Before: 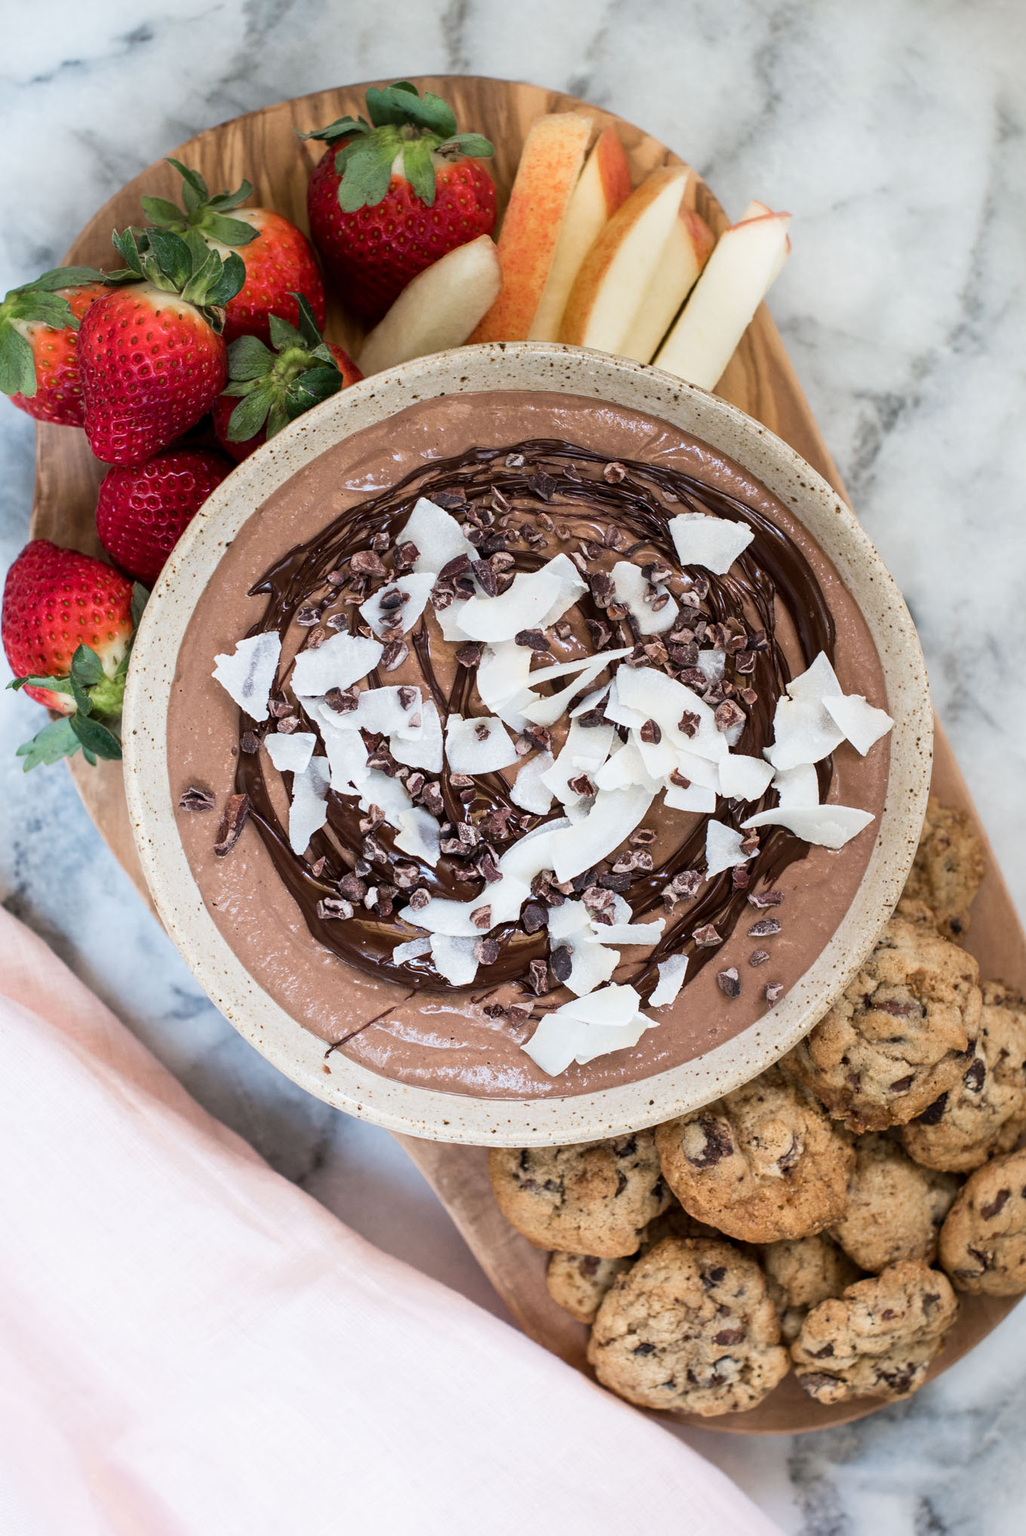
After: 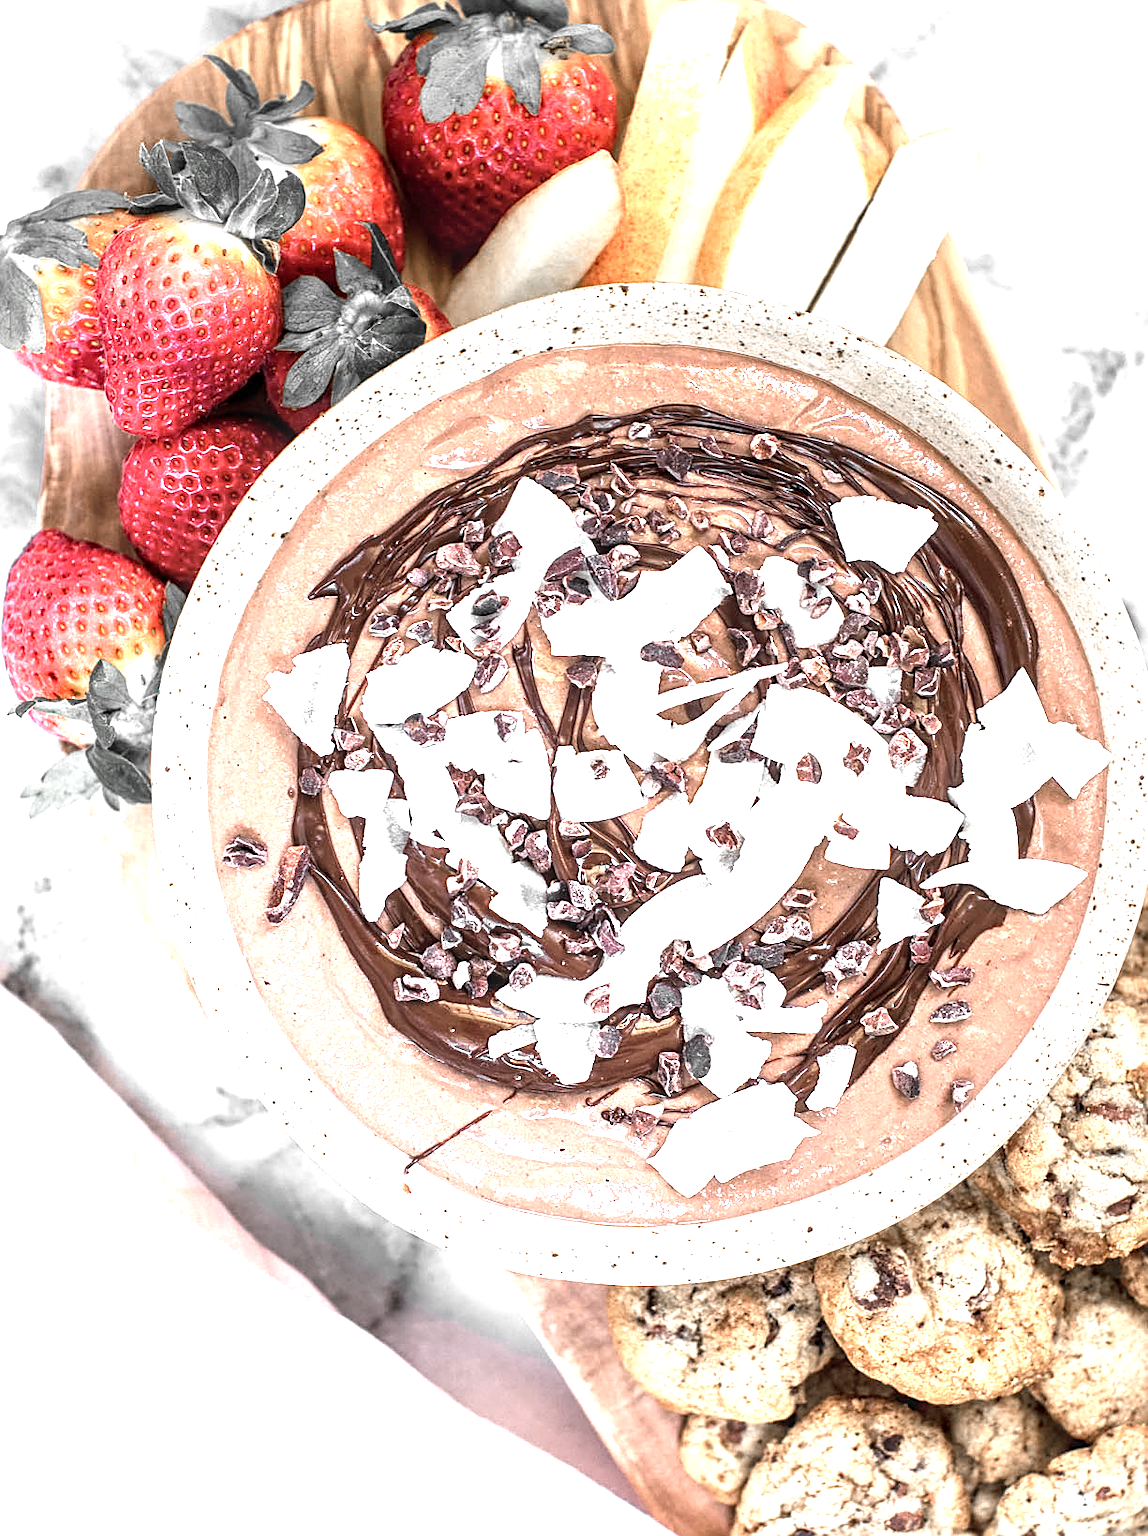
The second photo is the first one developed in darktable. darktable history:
crop: top 7.448%, right 9.874%, bottom 12.097%
sharpen: on, module defaults
exposure: black level correction 0, exposure 1.29 EV, compensate highlight preservation false
color correction: highlights a* -0.116, highlights b* -5.12, shadows a* -0.128, shadows b* -0.143
color zones: curves: ch0 [(0, 0.65) (0.096, 0.644) (0.221, 0.539) (0.429, 0.5) (0.571, 0.5) (0.714, 0.5) (0.857, 0.5) (1, 0.65)]; ch1 [(0, 0.5) (0.143, 0.5) (0.257, -0.002) (0.429, 0.04) (0.571, -0.001) (0.714, -0.015) (0.857, 0.024) (1, 0.5)]
tone equalizer: on, module defaults
local contrast: detail 130%
